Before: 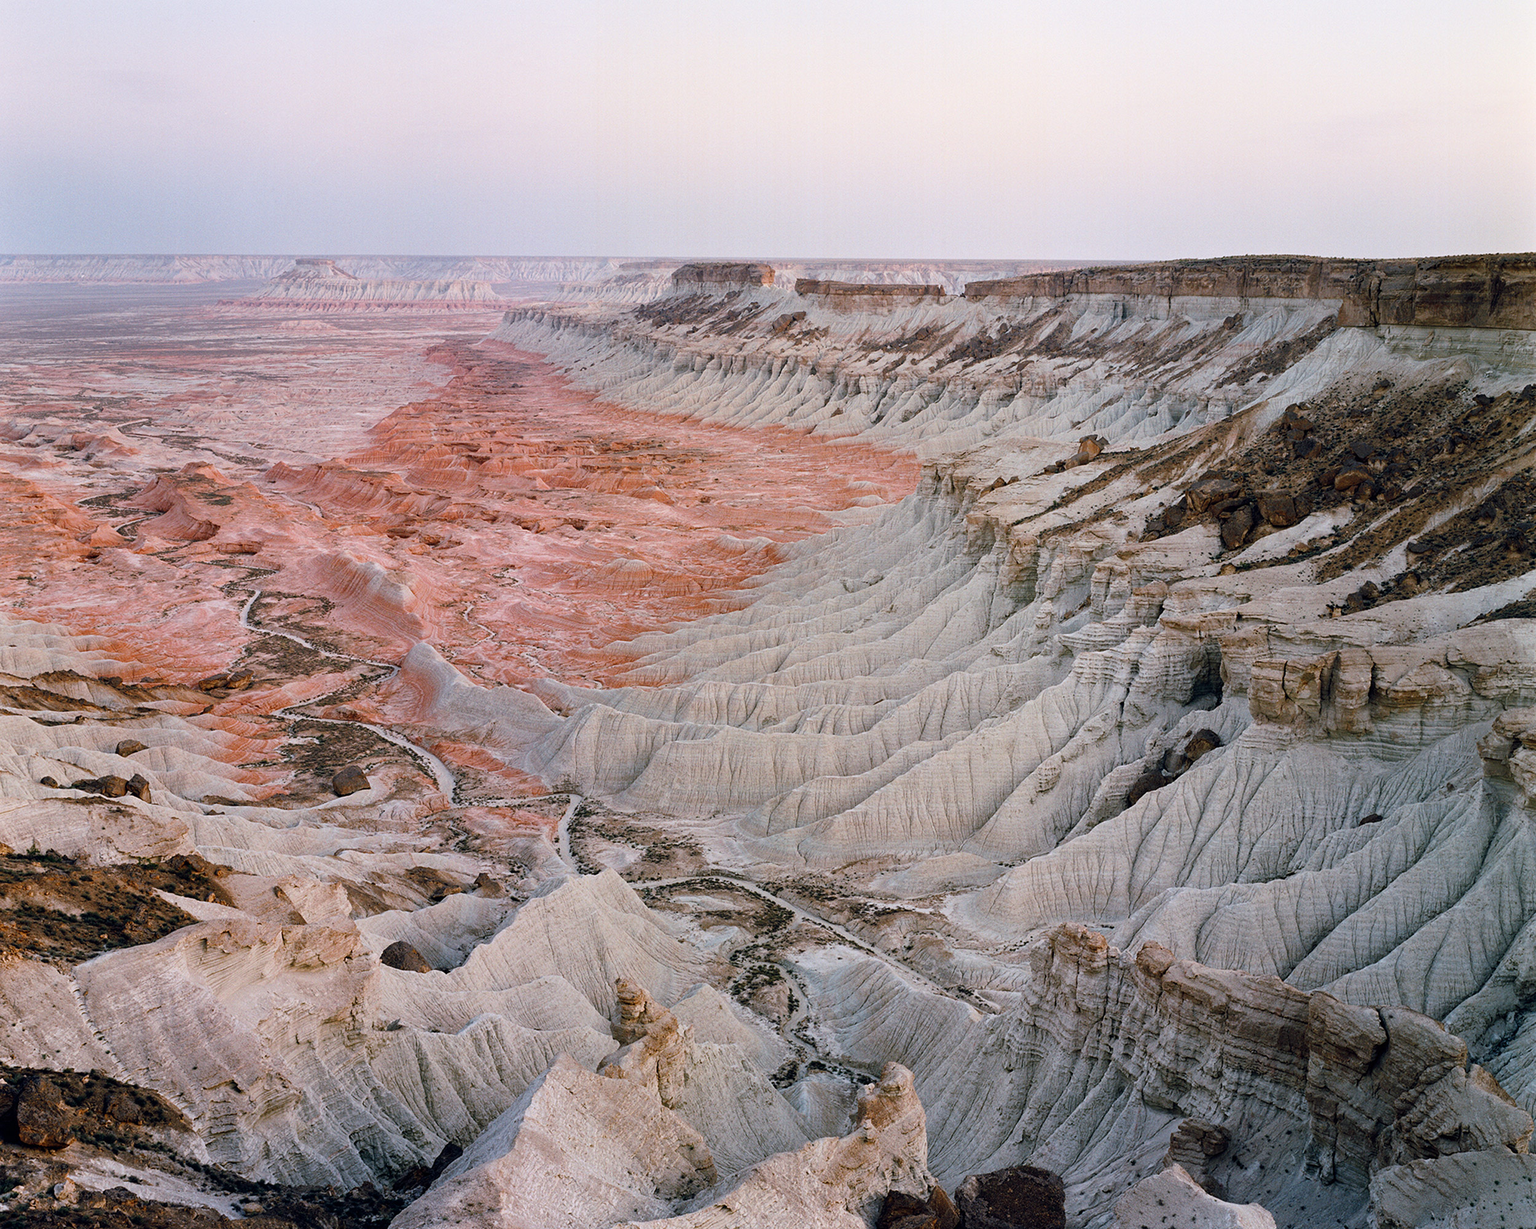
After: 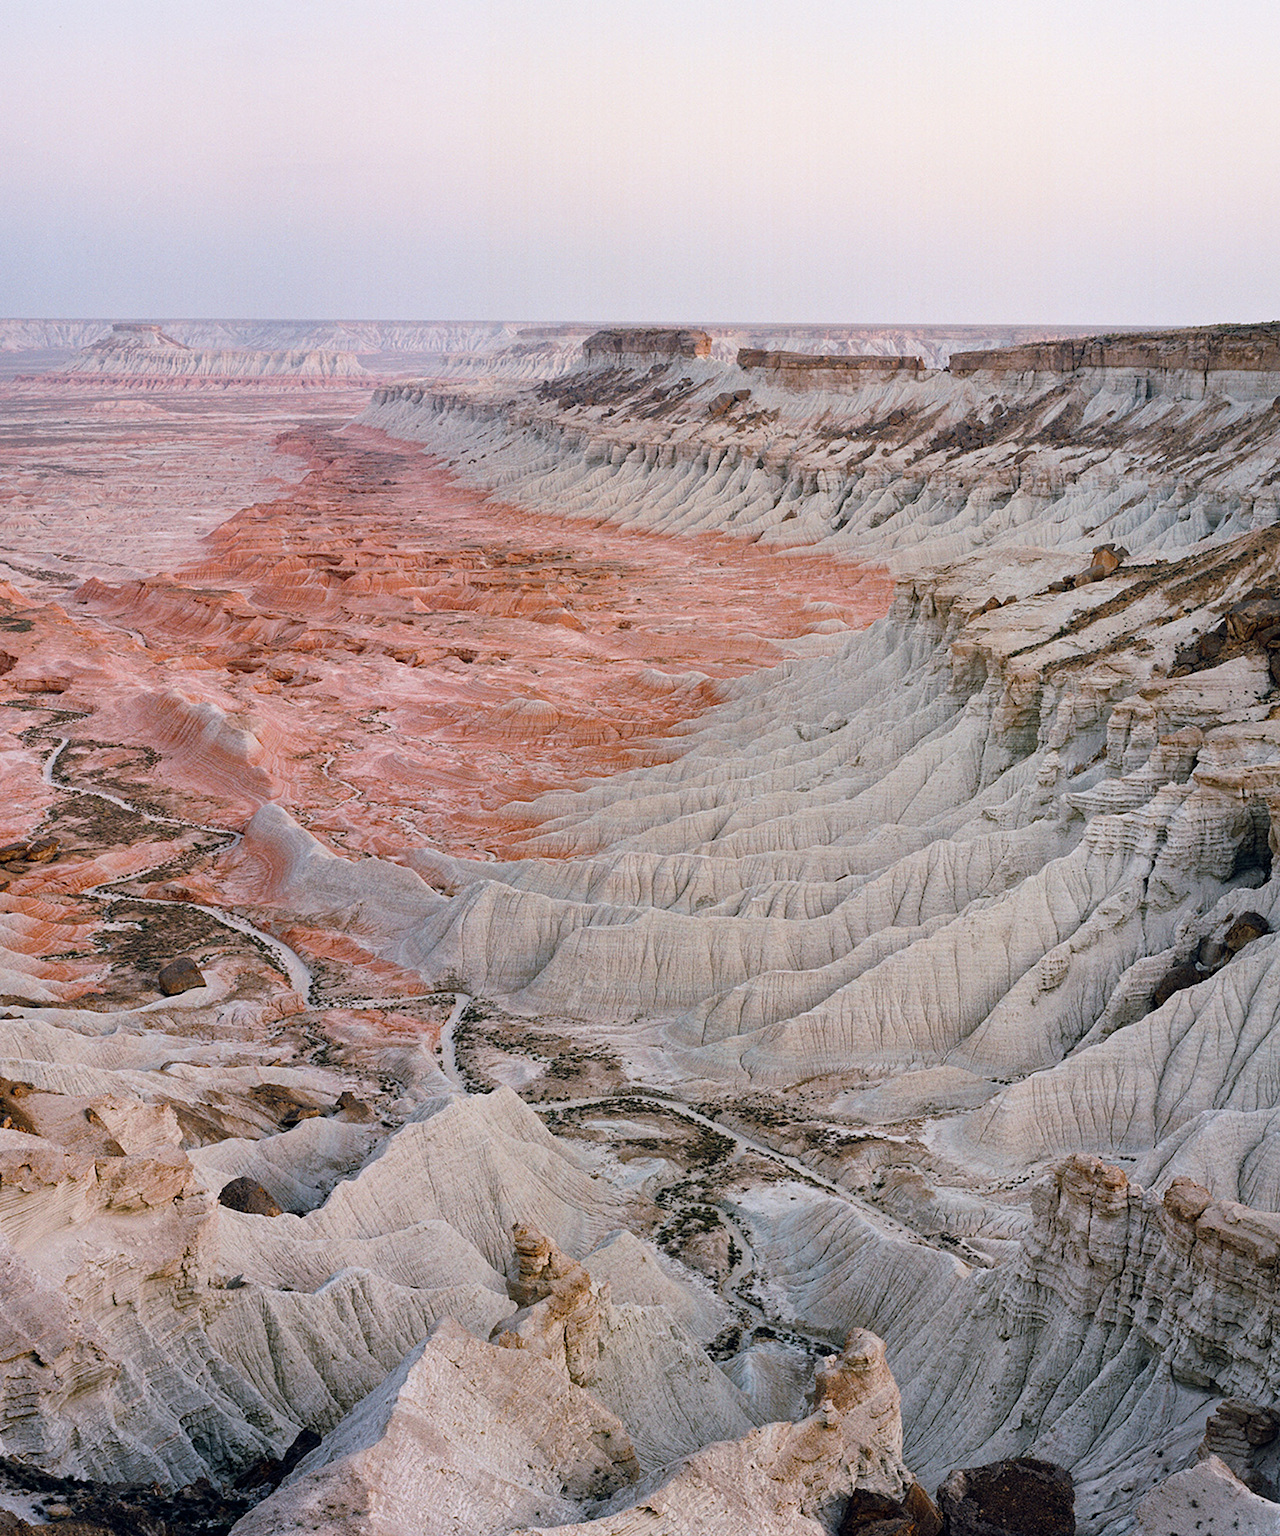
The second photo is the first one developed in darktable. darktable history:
crop and rotate: left 13.405%, right 19.899%
